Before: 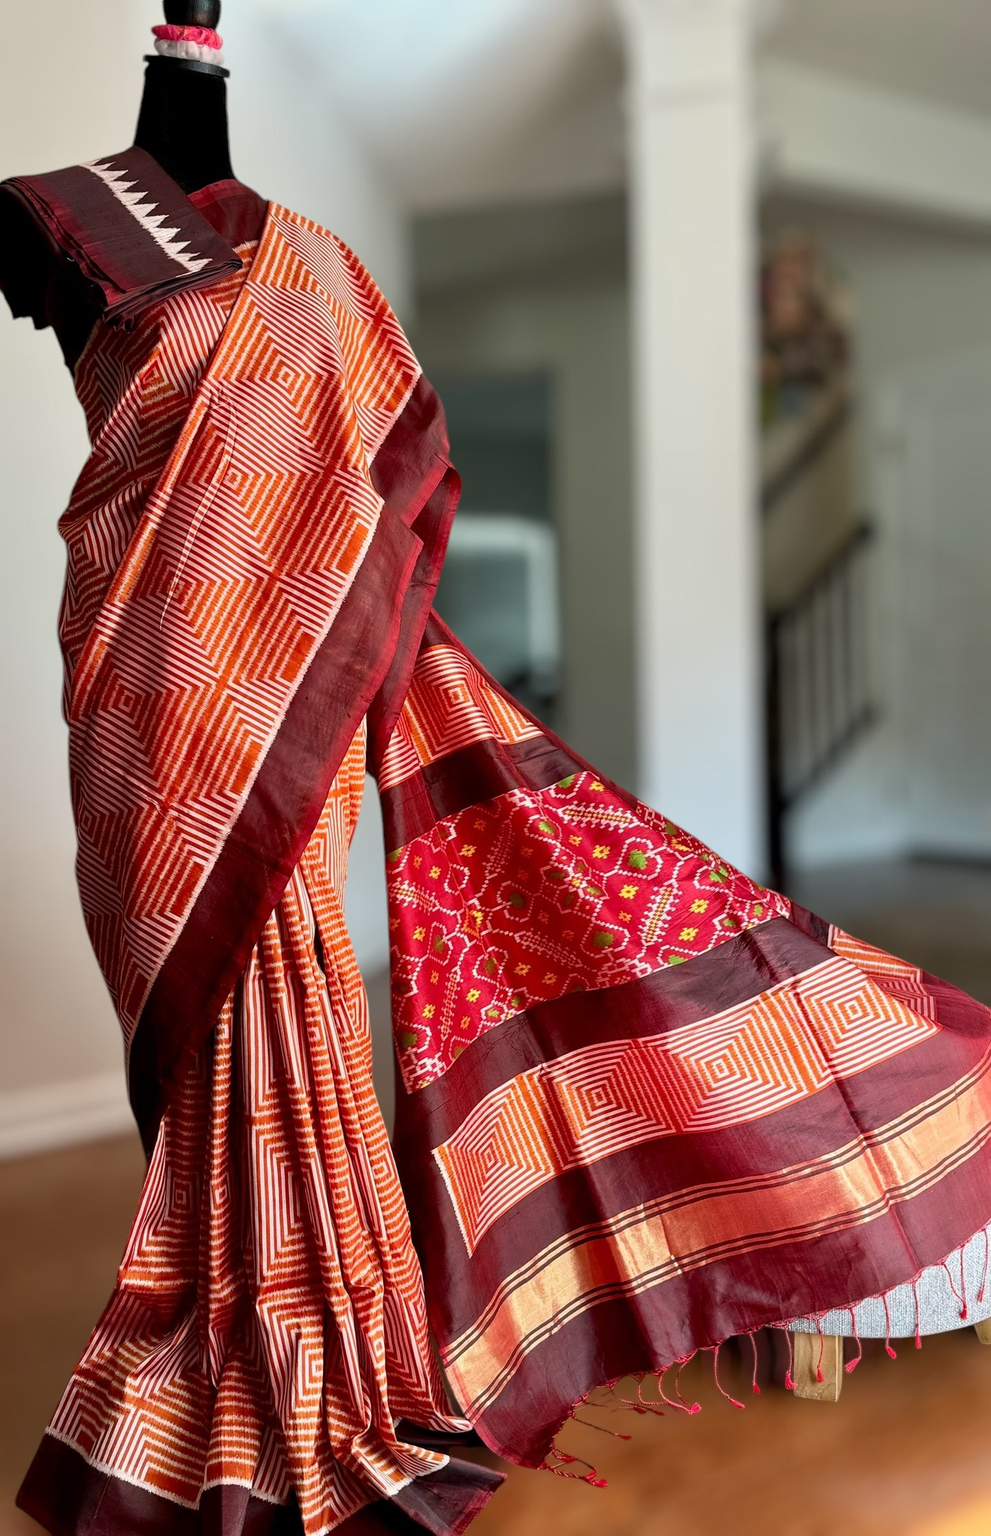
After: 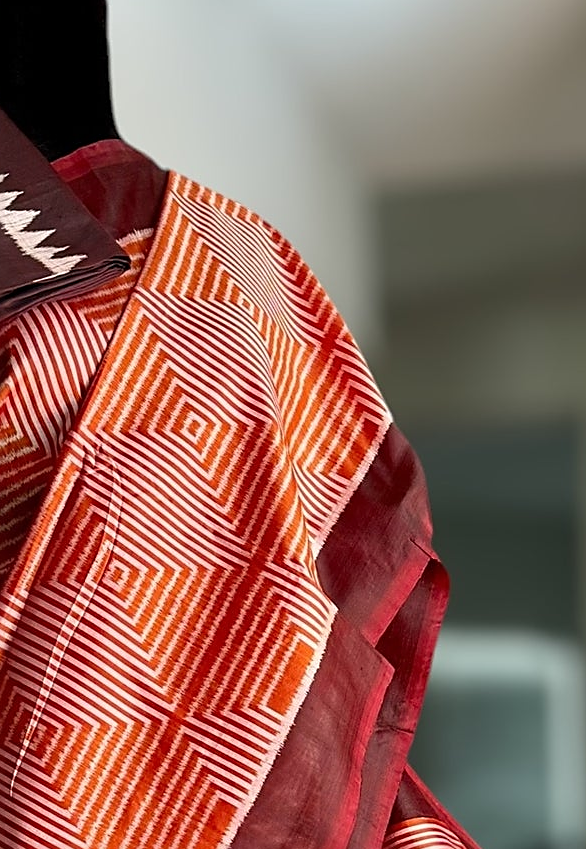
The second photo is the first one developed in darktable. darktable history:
crop: left 15.452%, top 5.459%, right 43.956%, bottom 56.62%
sharpen: on, module defaults
